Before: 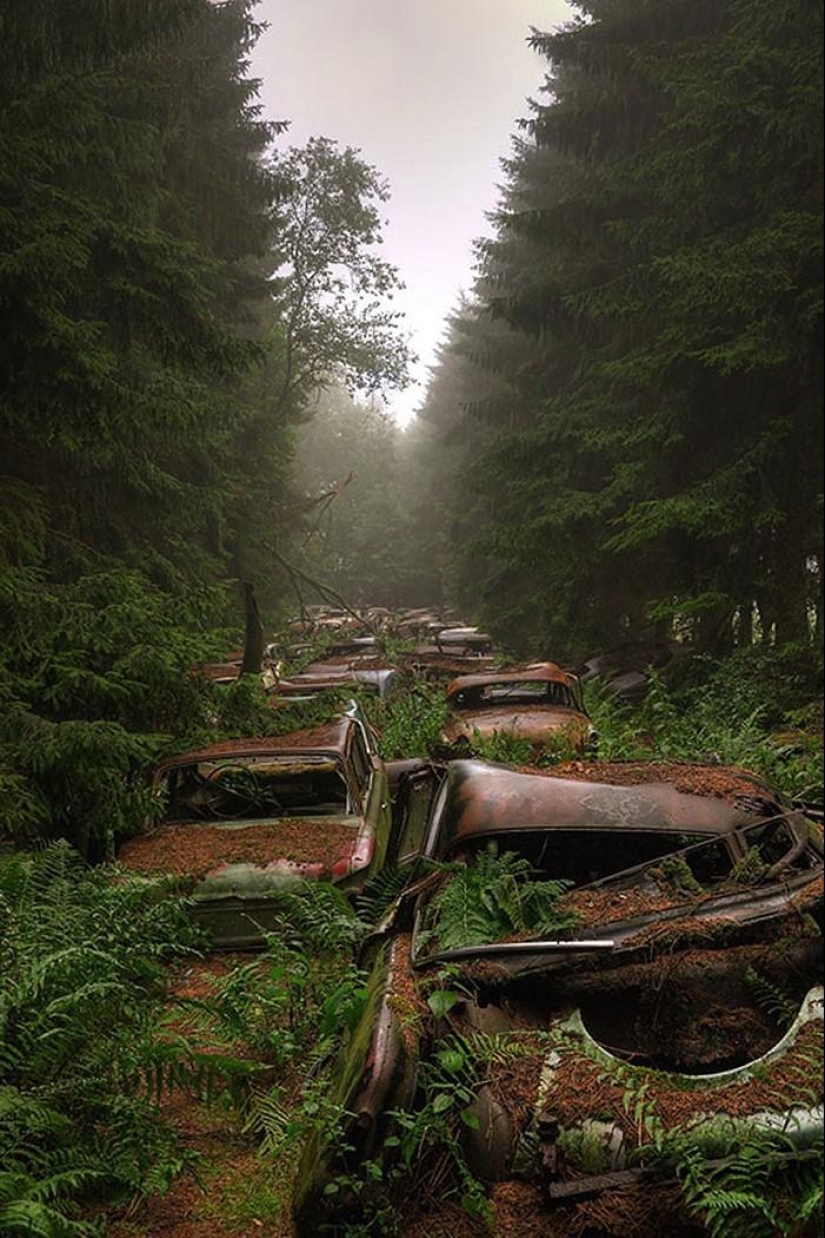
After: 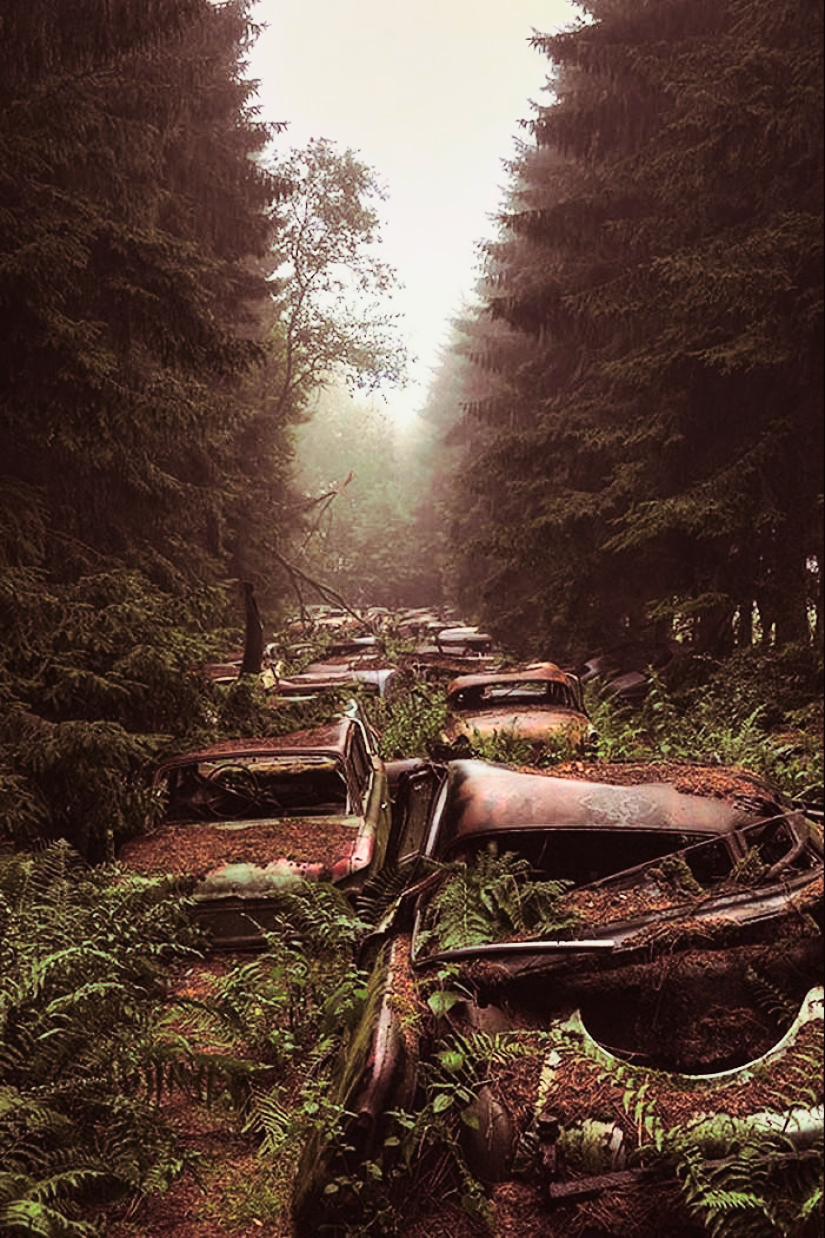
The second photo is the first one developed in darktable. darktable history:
tone curve: curves: ch0 [(0, 0.026) (0.146, 0.158) (0.272, 0.34) (0.434, 0.625) (0.676, 0.871) (0.994, 0.955)], color space Lab, linked channels, preserve colors none
split-toning: on, module defaults
